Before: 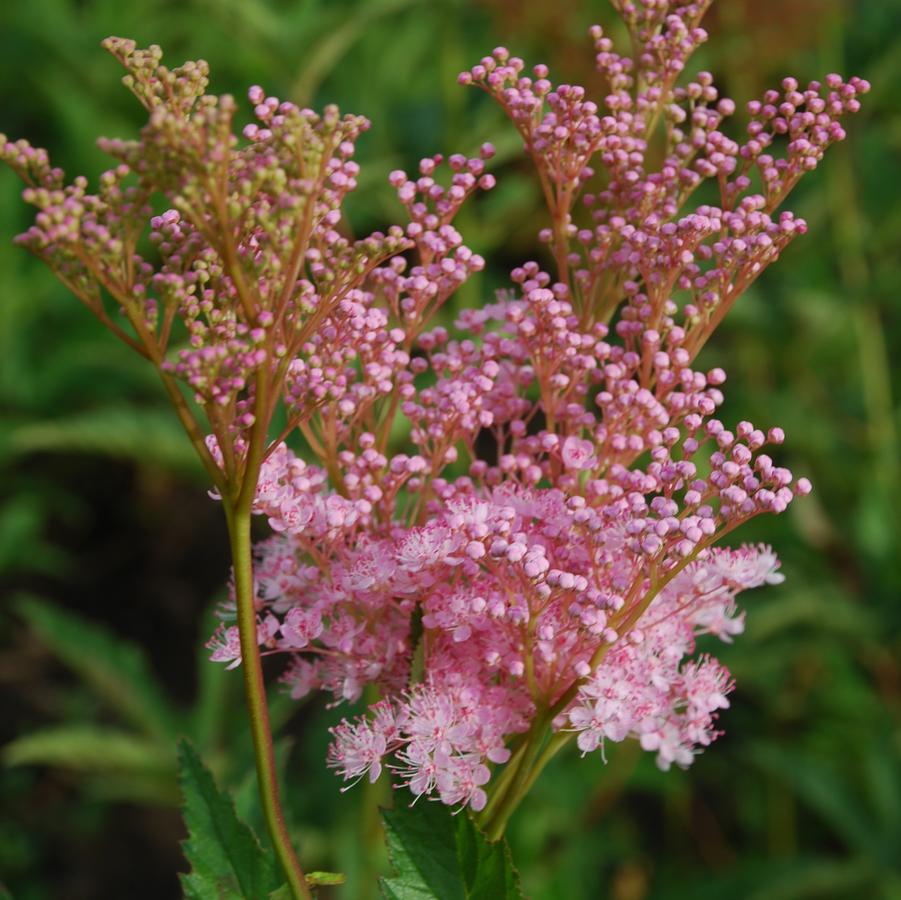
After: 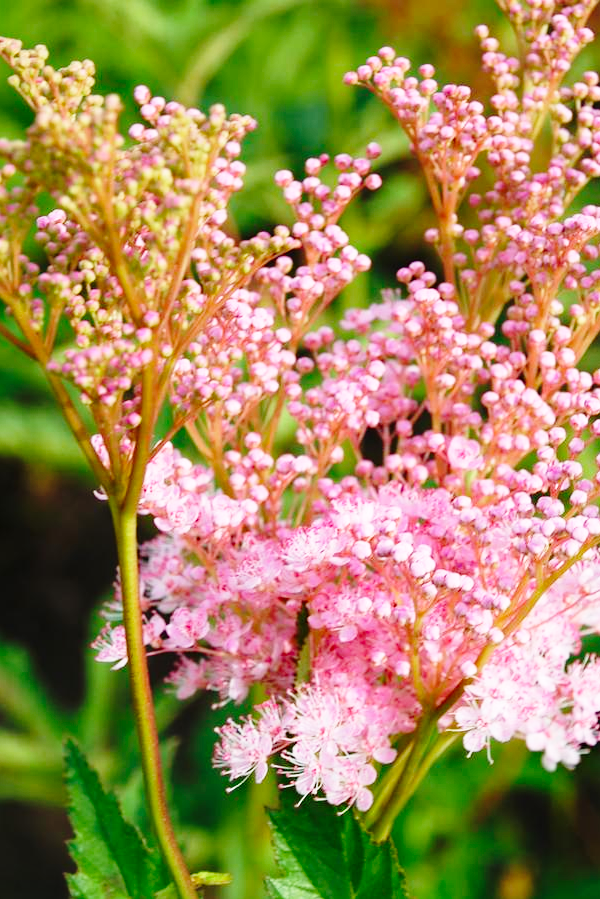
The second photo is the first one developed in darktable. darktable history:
crop and rotate: left 12.673%, right 20.66%
base curve: curves: ch0 [(0, 0) (0.028, 0.03) (0.105, 0.232) (0.387, 0.748) (0.754, 0.968) (1, 1)], fusion 1, exposure shift 0.576, preserve colors none
